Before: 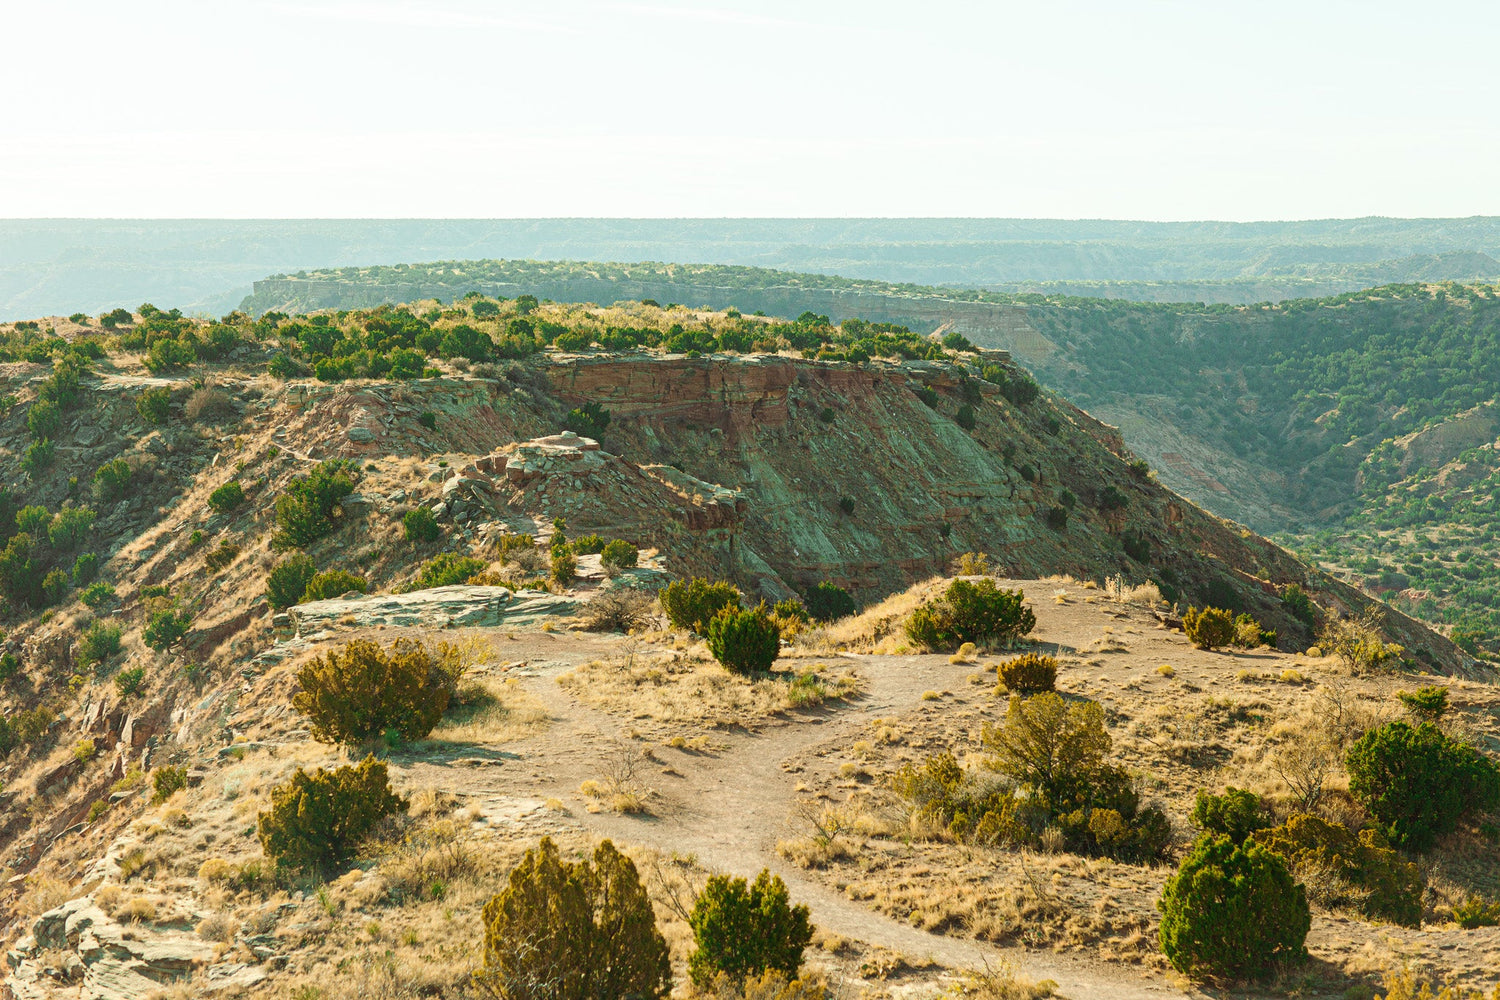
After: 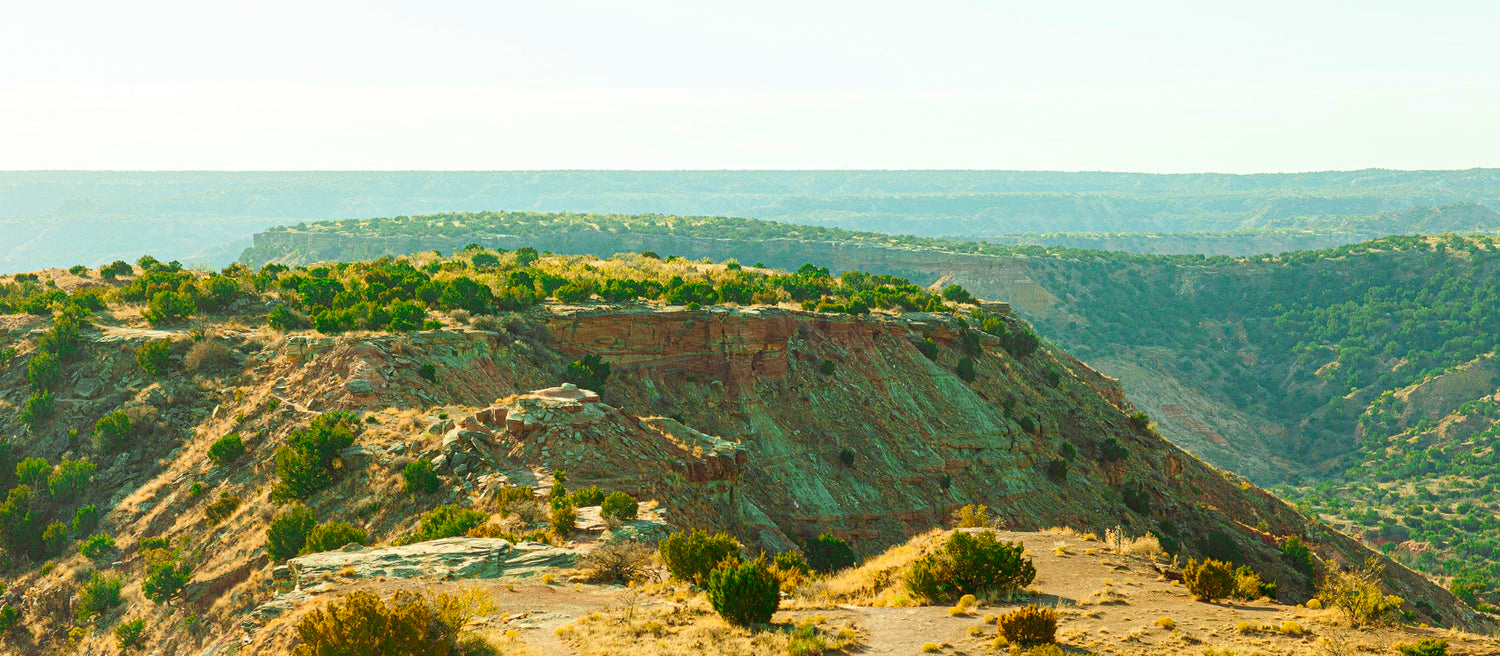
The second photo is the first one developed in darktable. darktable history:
crop and rotate: top 4.848%, bottom 29.503%
contrast brightness saturation: saturation 0.5
